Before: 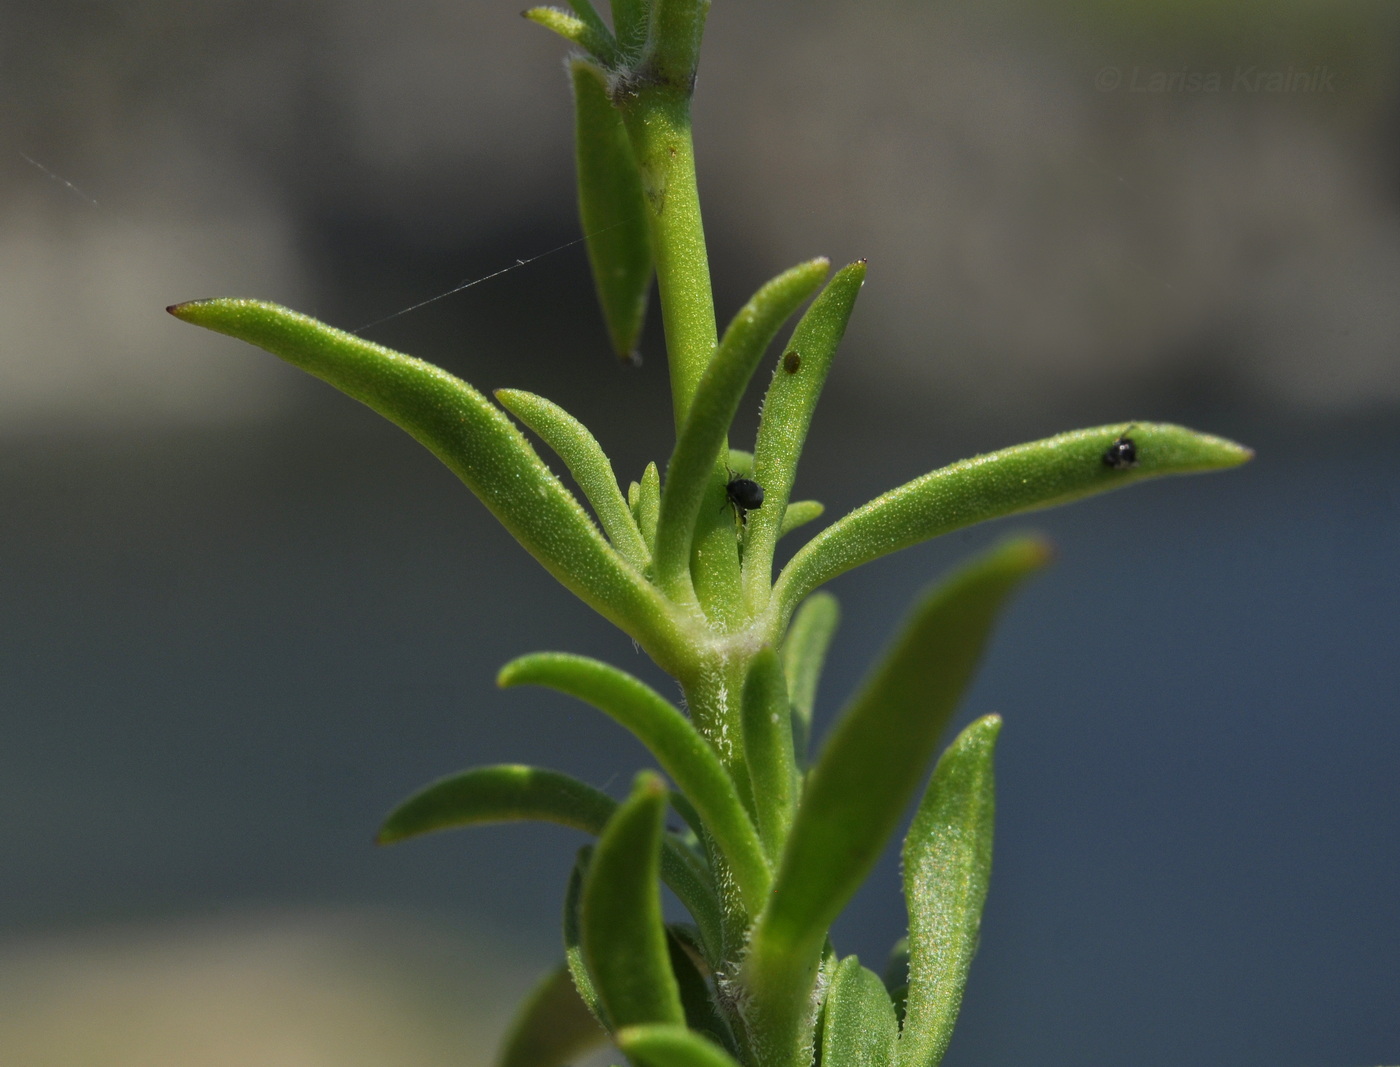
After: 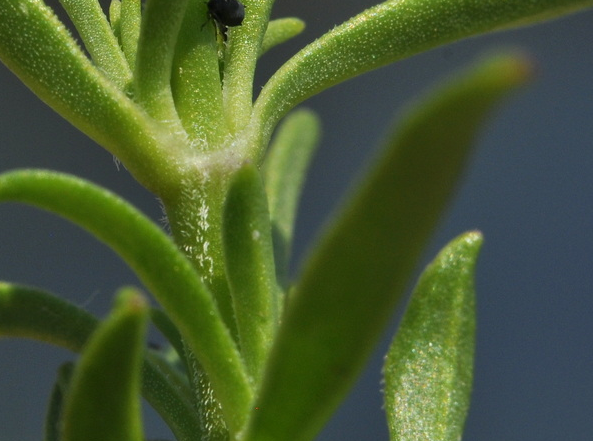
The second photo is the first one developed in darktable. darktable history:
crop: left 37.093%, top 45.289%, right 20.548%, bottom 13.34%
